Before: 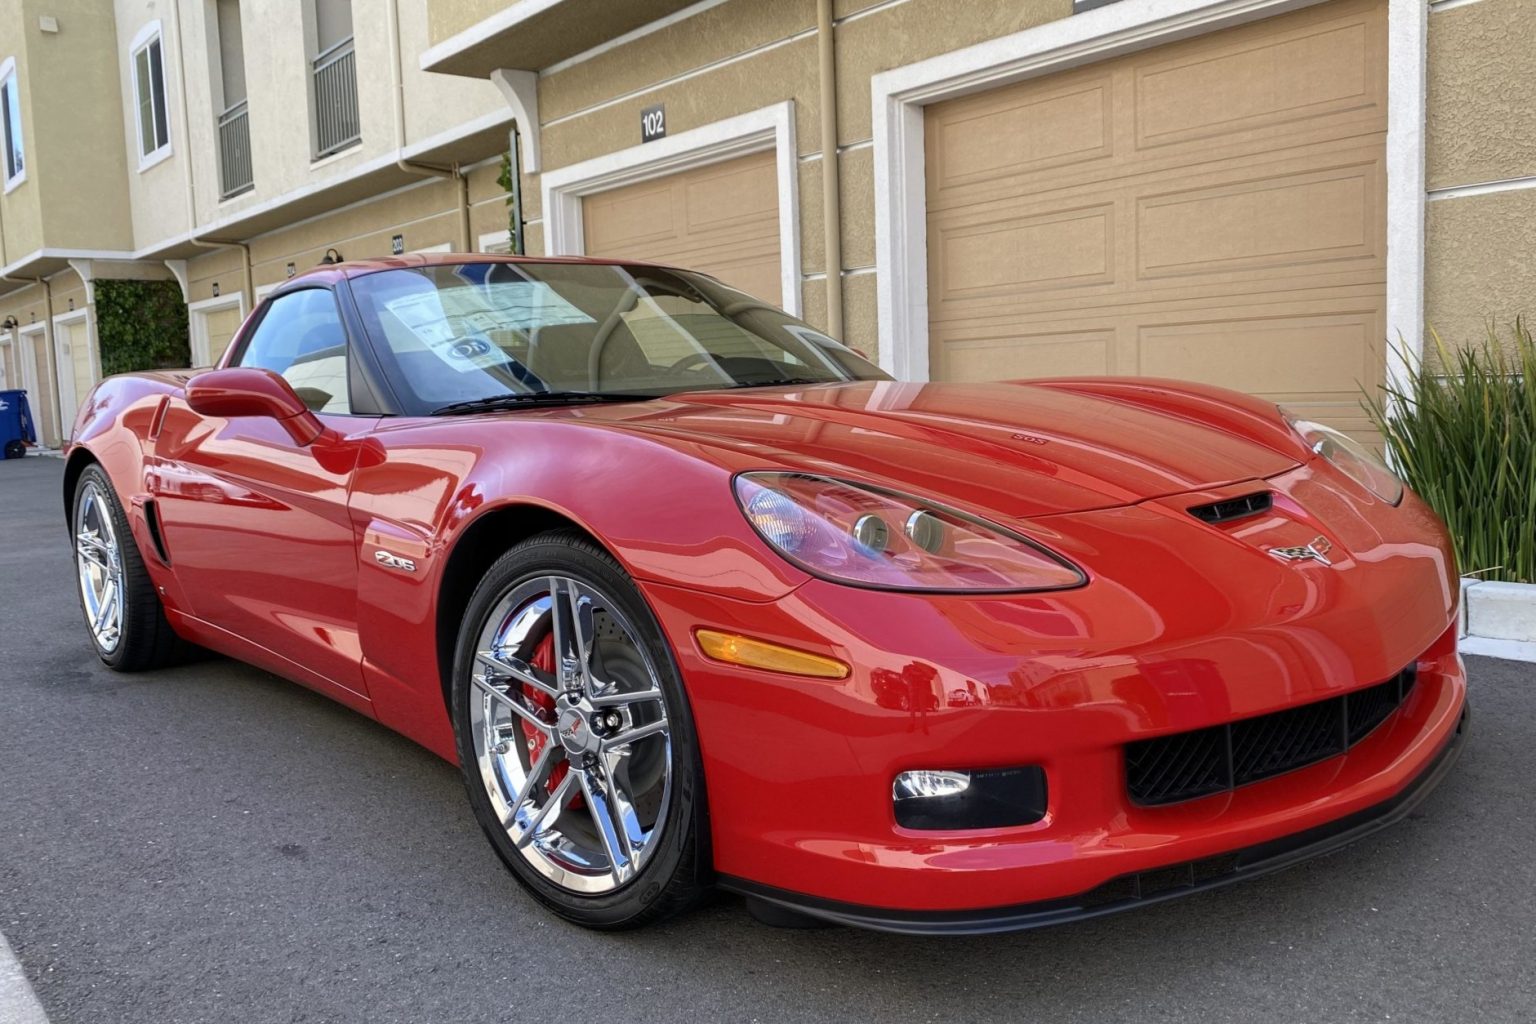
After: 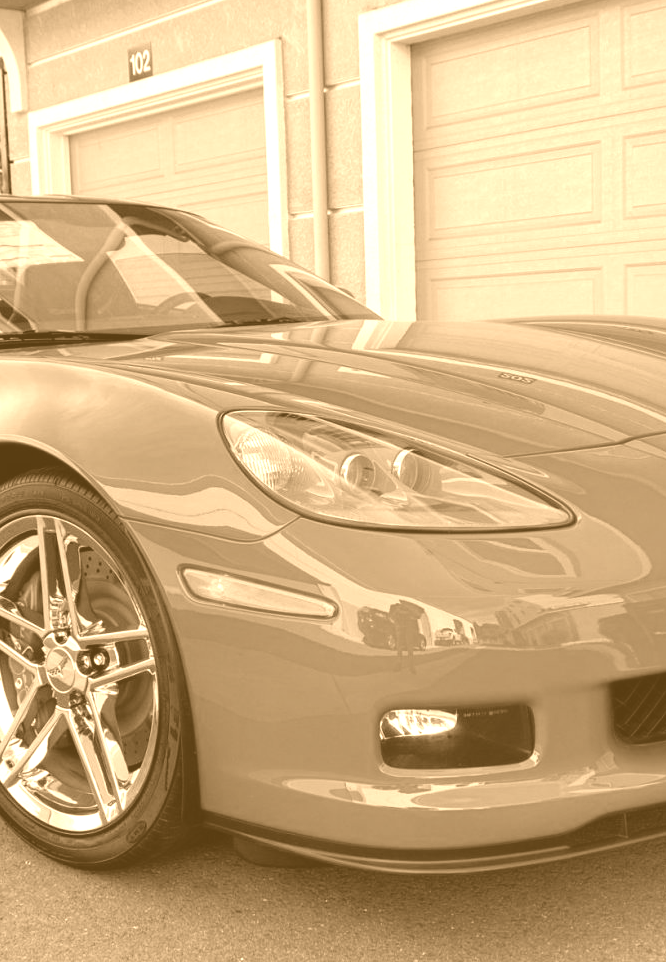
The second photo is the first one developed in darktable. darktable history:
white balance: emerald 1
colorize: hue 28.8°, source mix 100%
crop: left 33.452%, top 6.025%, right 23.155%
